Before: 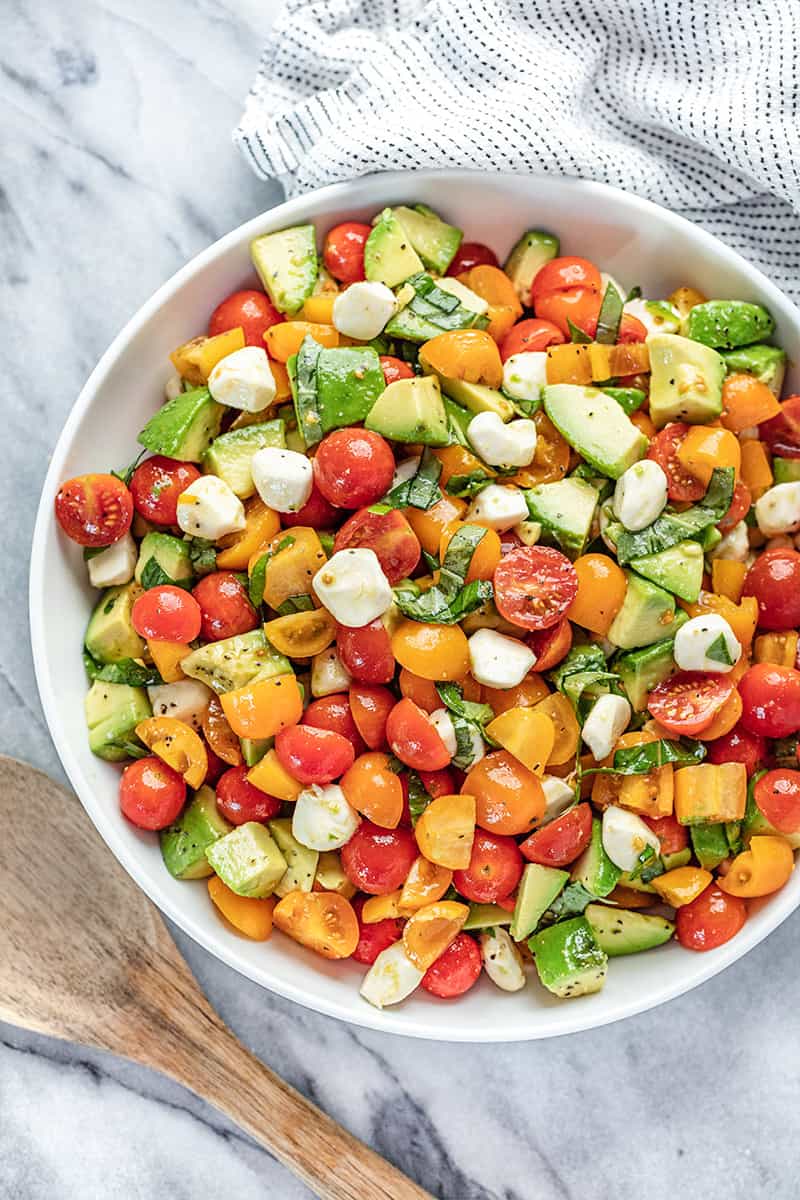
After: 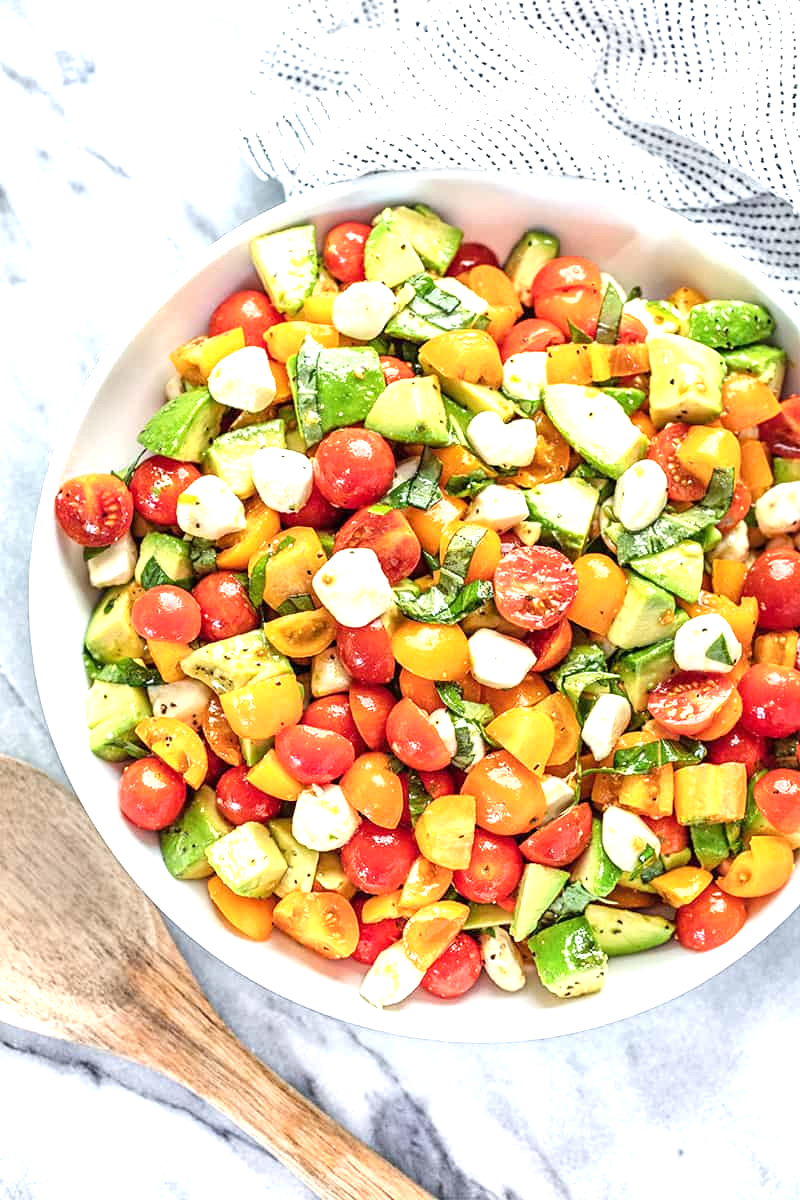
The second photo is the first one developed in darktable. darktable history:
exposure: exposure 0.812 EV, compensate highlight preservation false
